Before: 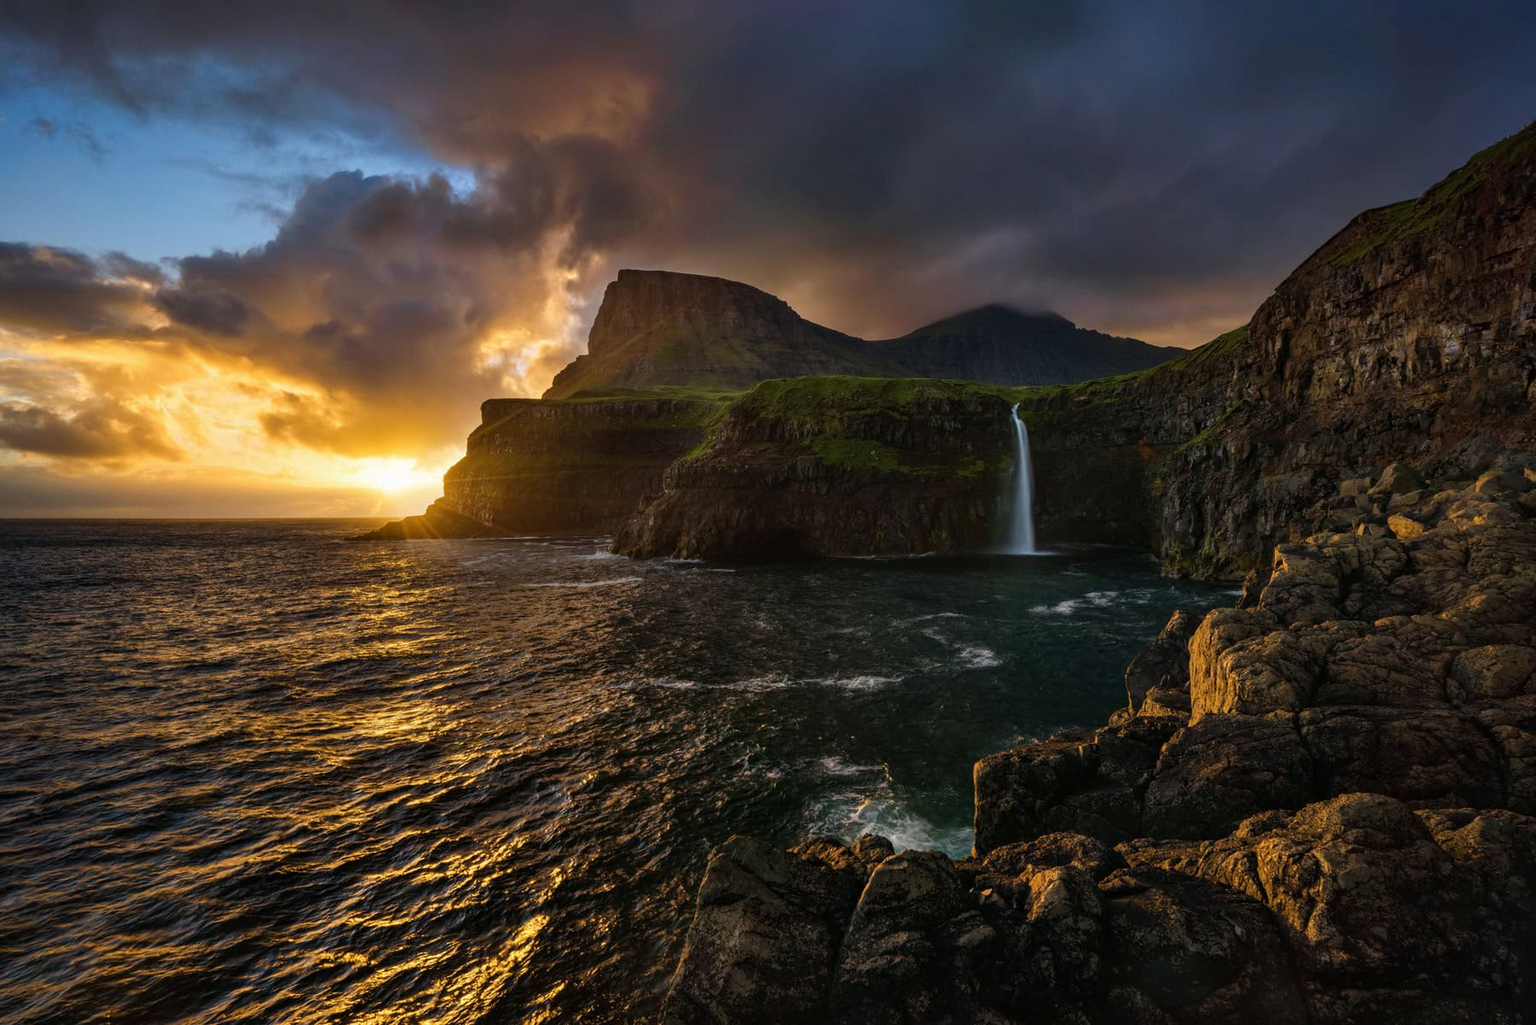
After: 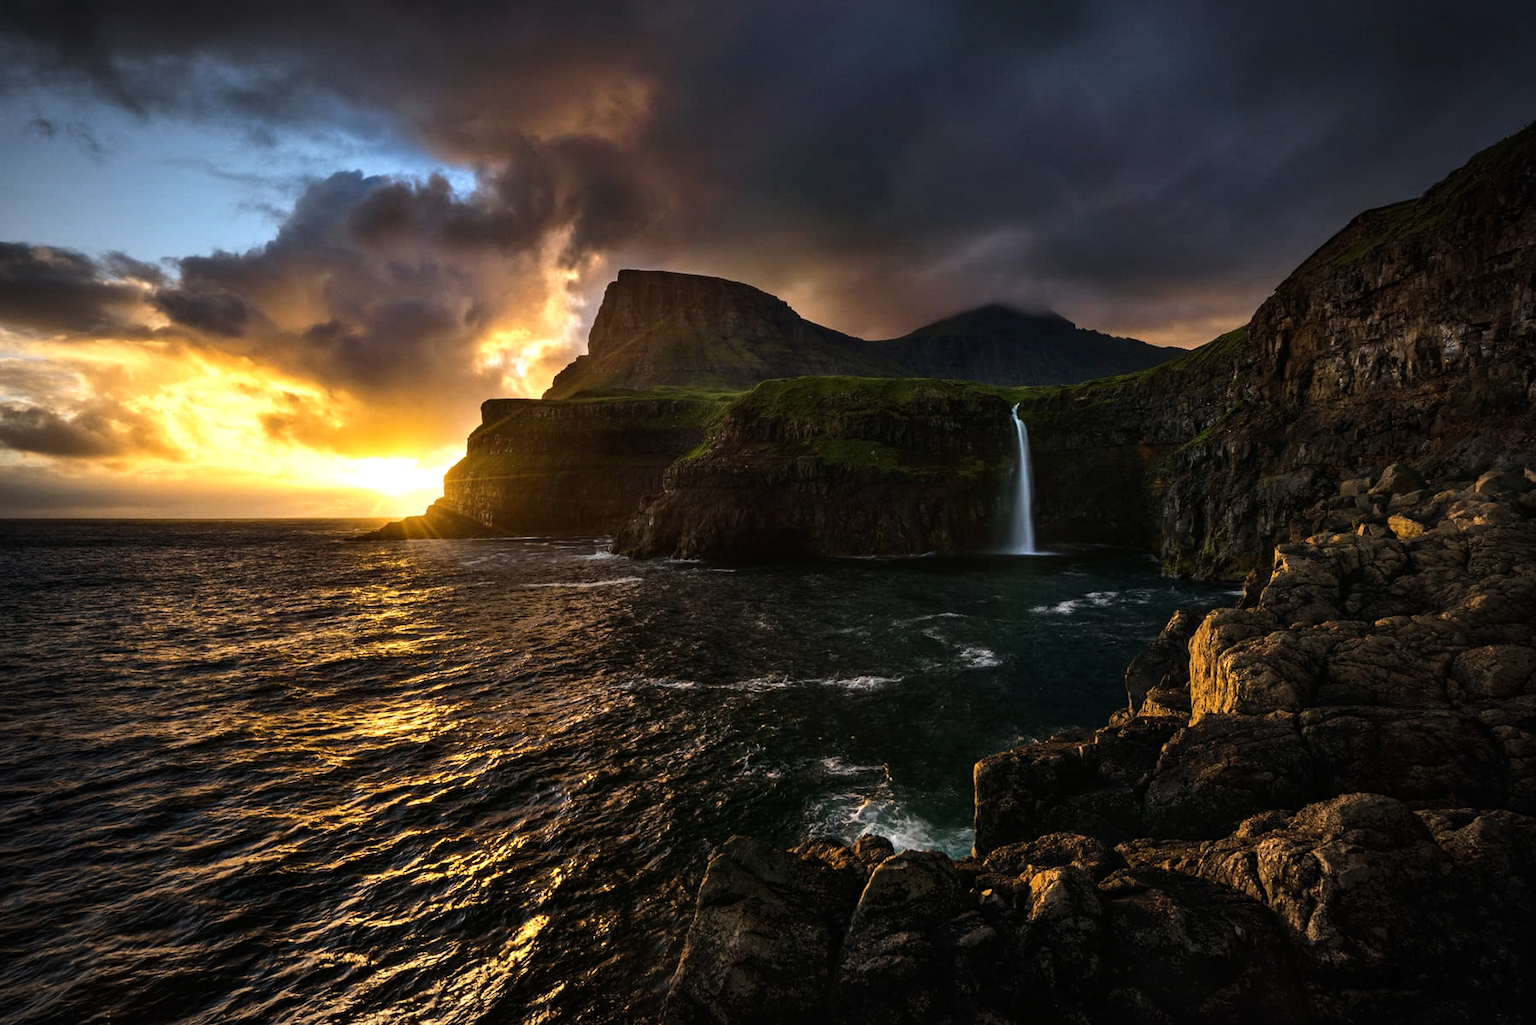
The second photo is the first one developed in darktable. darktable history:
tone equalizer: -8 EV -0.75 EV, -7 EV -0.7 EV, -6 EV -0.6 EV, -5 EV -0.4 EV, -3 EV 0.4 EV, -2 EV 0.6 EV, -1 EV 0.7 EV, +0 EV 0.75 EV, edges refinement/feathering 500, mask exposure compensation -1.57 EV, preserve details no
vignetting: automatic ratio true
